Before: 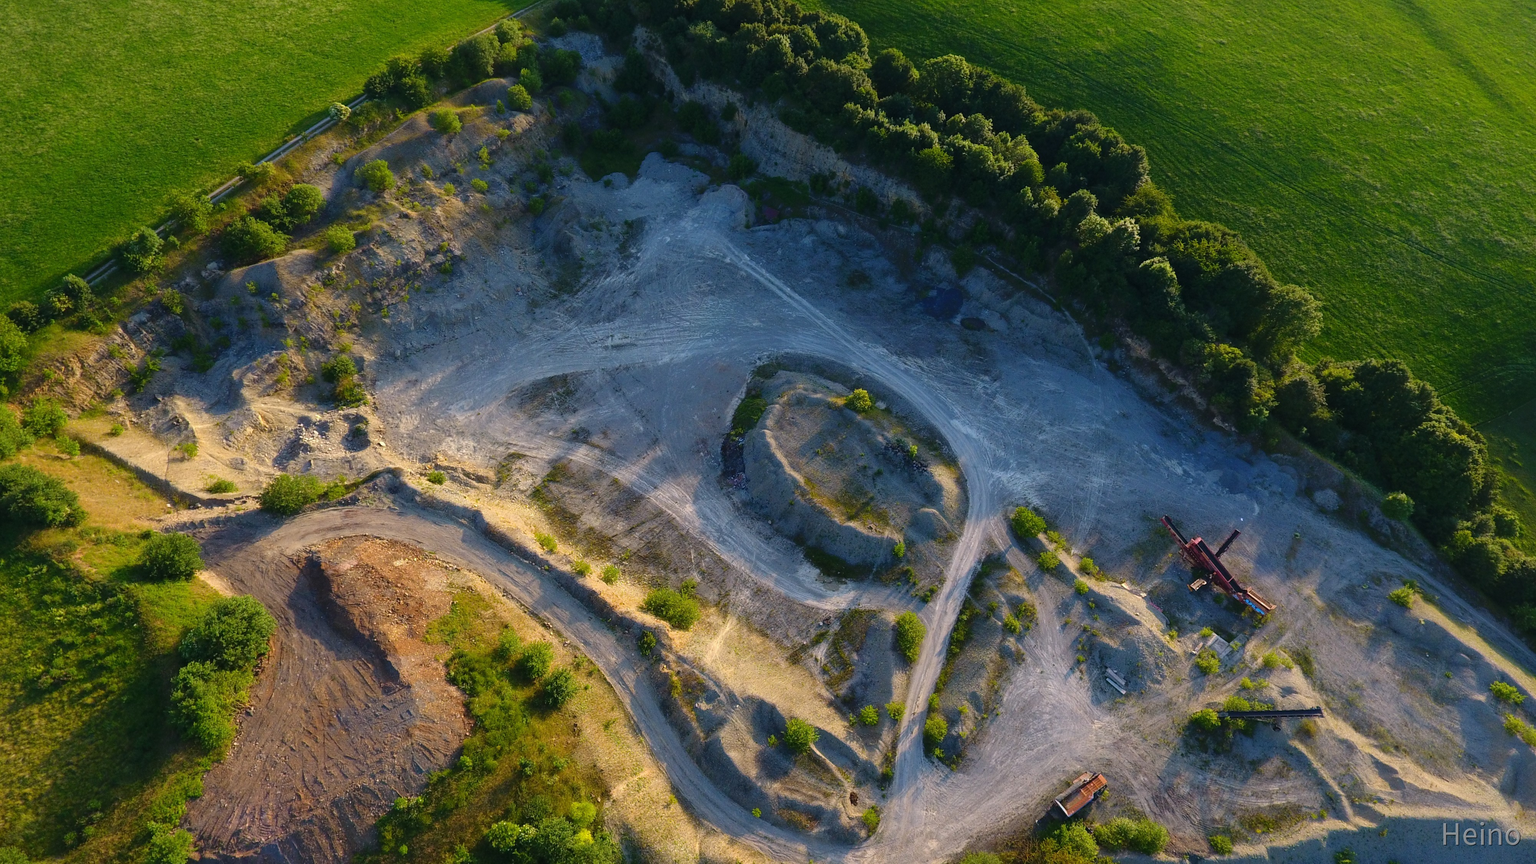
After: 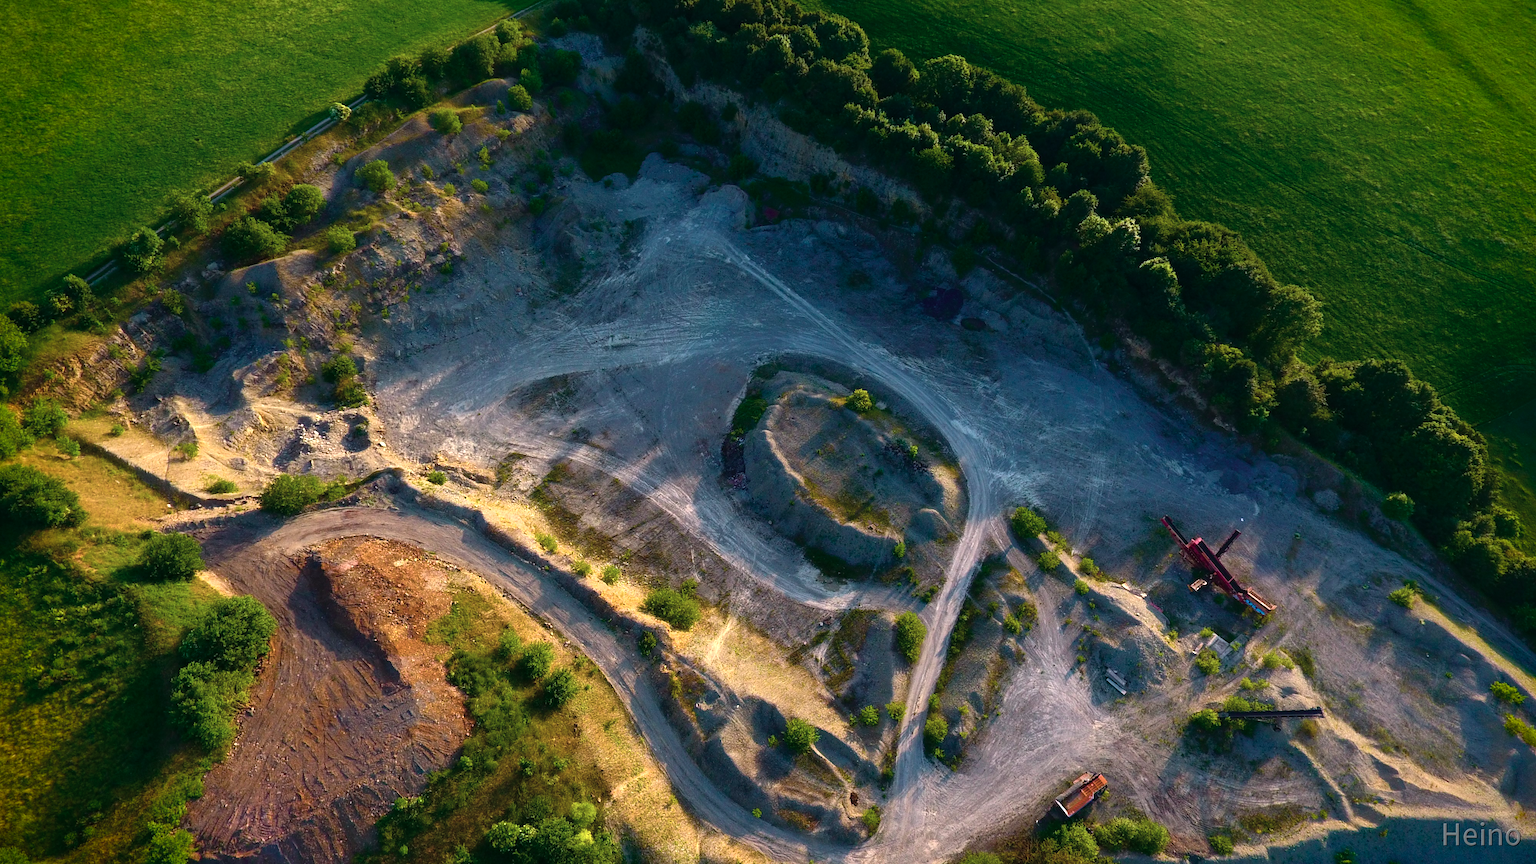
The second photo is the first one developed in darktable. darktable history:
color contrast: blue-yellow contrast 0.62
vignetting: fall-off start 88.53%, fall-off radius 44.2%, saturation 0.376, width/height ratio 1.161
color balance rgb: linear chroma grading › global chroma 9%, perceptual saturation grading › global saturation 36%, perceptual saturation grading › shadows 35%, perceptual brilliance grading › global brilliance 15%, perceptual brilliance grading › shadows -35%, global vibrance 15%
base curve: curves: ch0 [(0, 0) (0.303, 0.277) (1, 1)]
